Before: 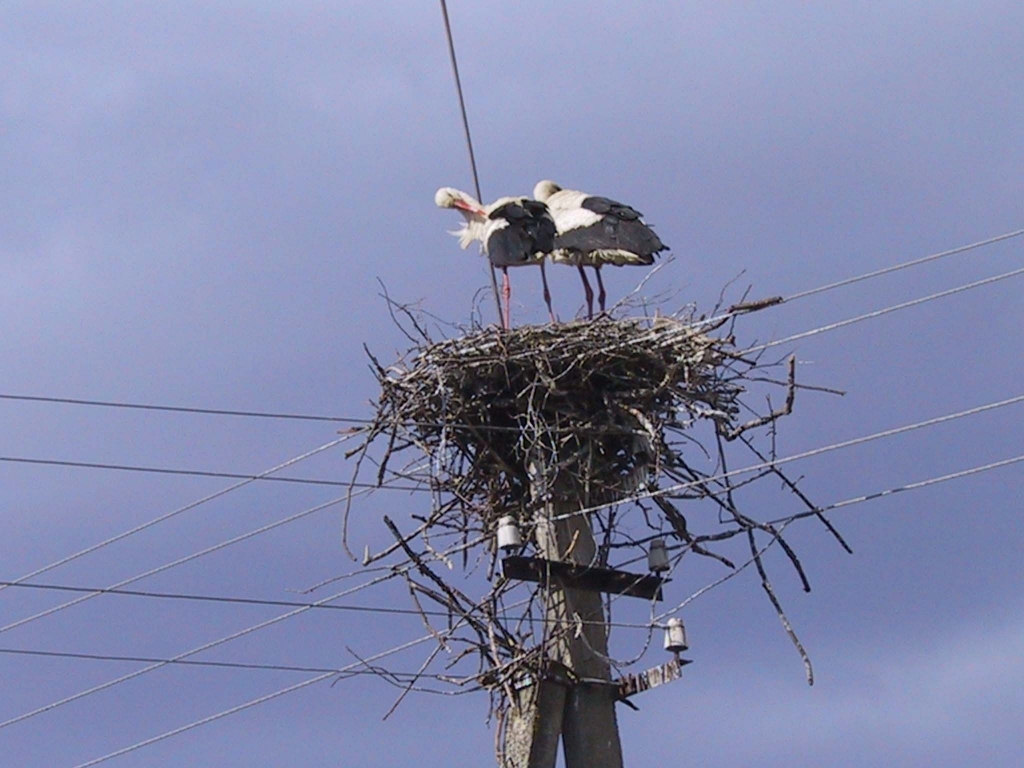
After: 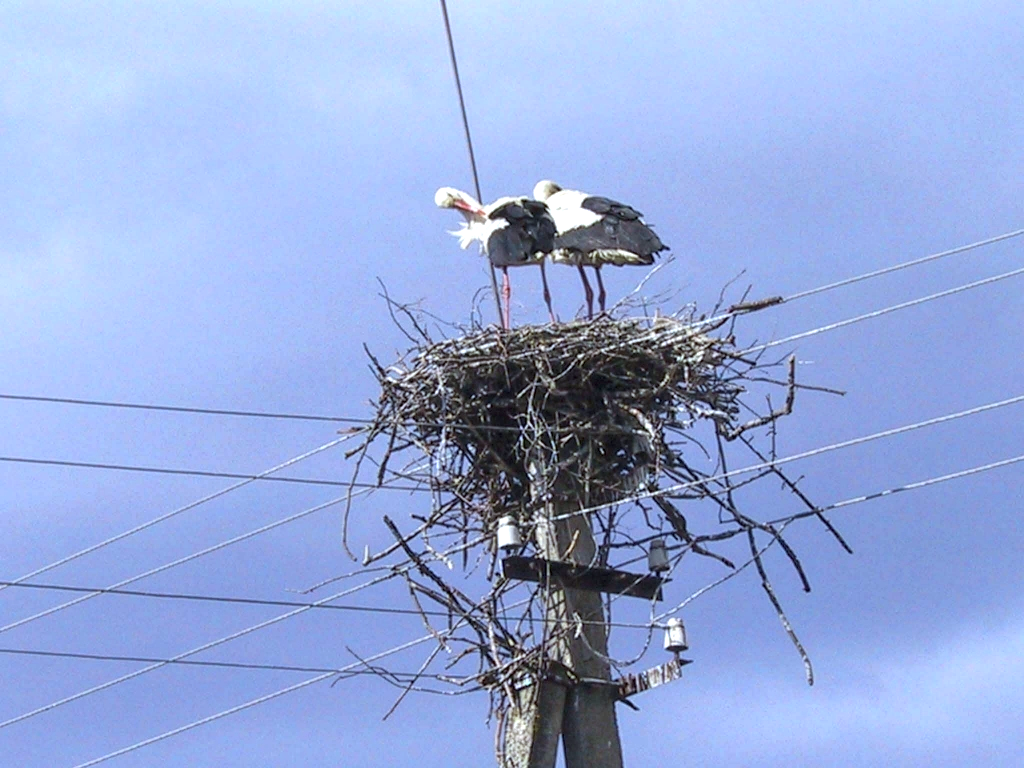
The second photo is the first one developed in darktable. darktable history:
exposure: black level correction 0, exposure 0.7 EV, compensate exposure bias true, compensate highlight preservation false
white balance: red 0.925, blue 1.046
local contrast: highlights 99%, shadows 86%, detail 160%, midtone range 0.2
